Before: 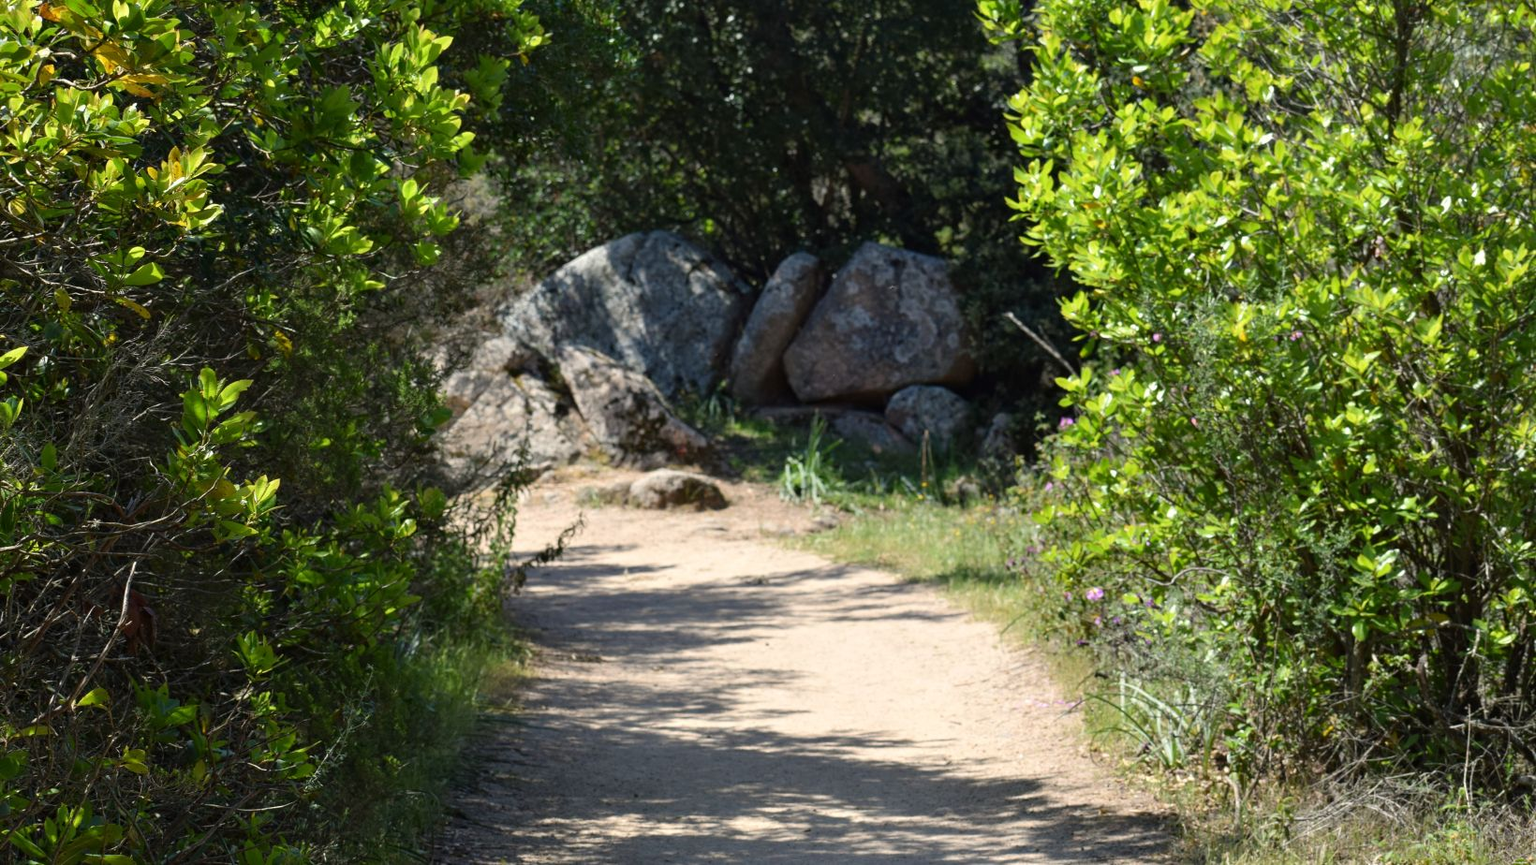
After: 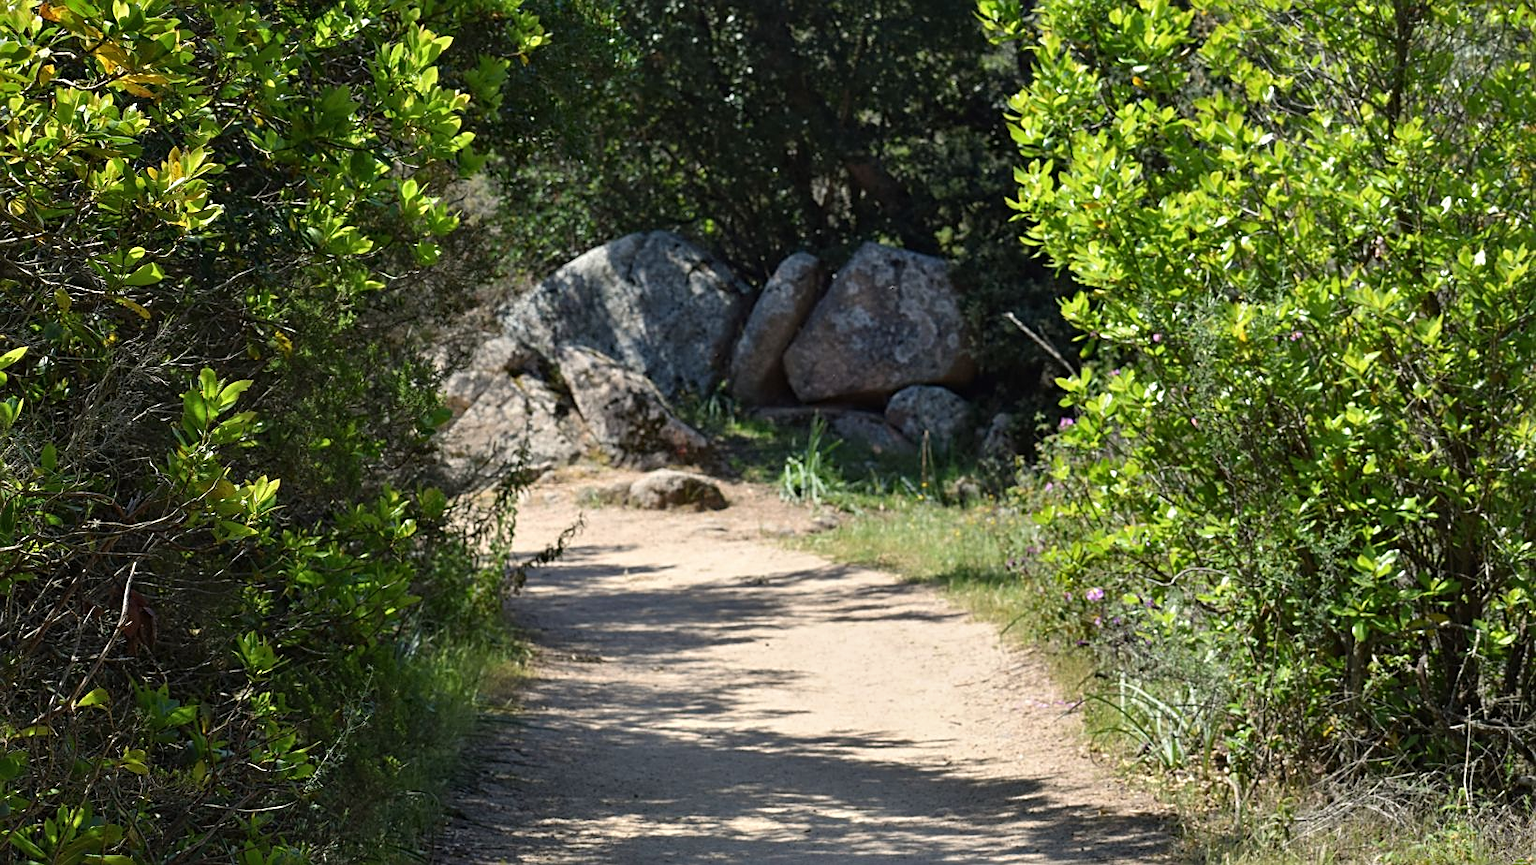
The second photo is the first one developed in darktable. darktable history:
shadows and highlights: shadows 24.5, highlights -78.15, soften with gaussian
sharpen: on, module defaults
